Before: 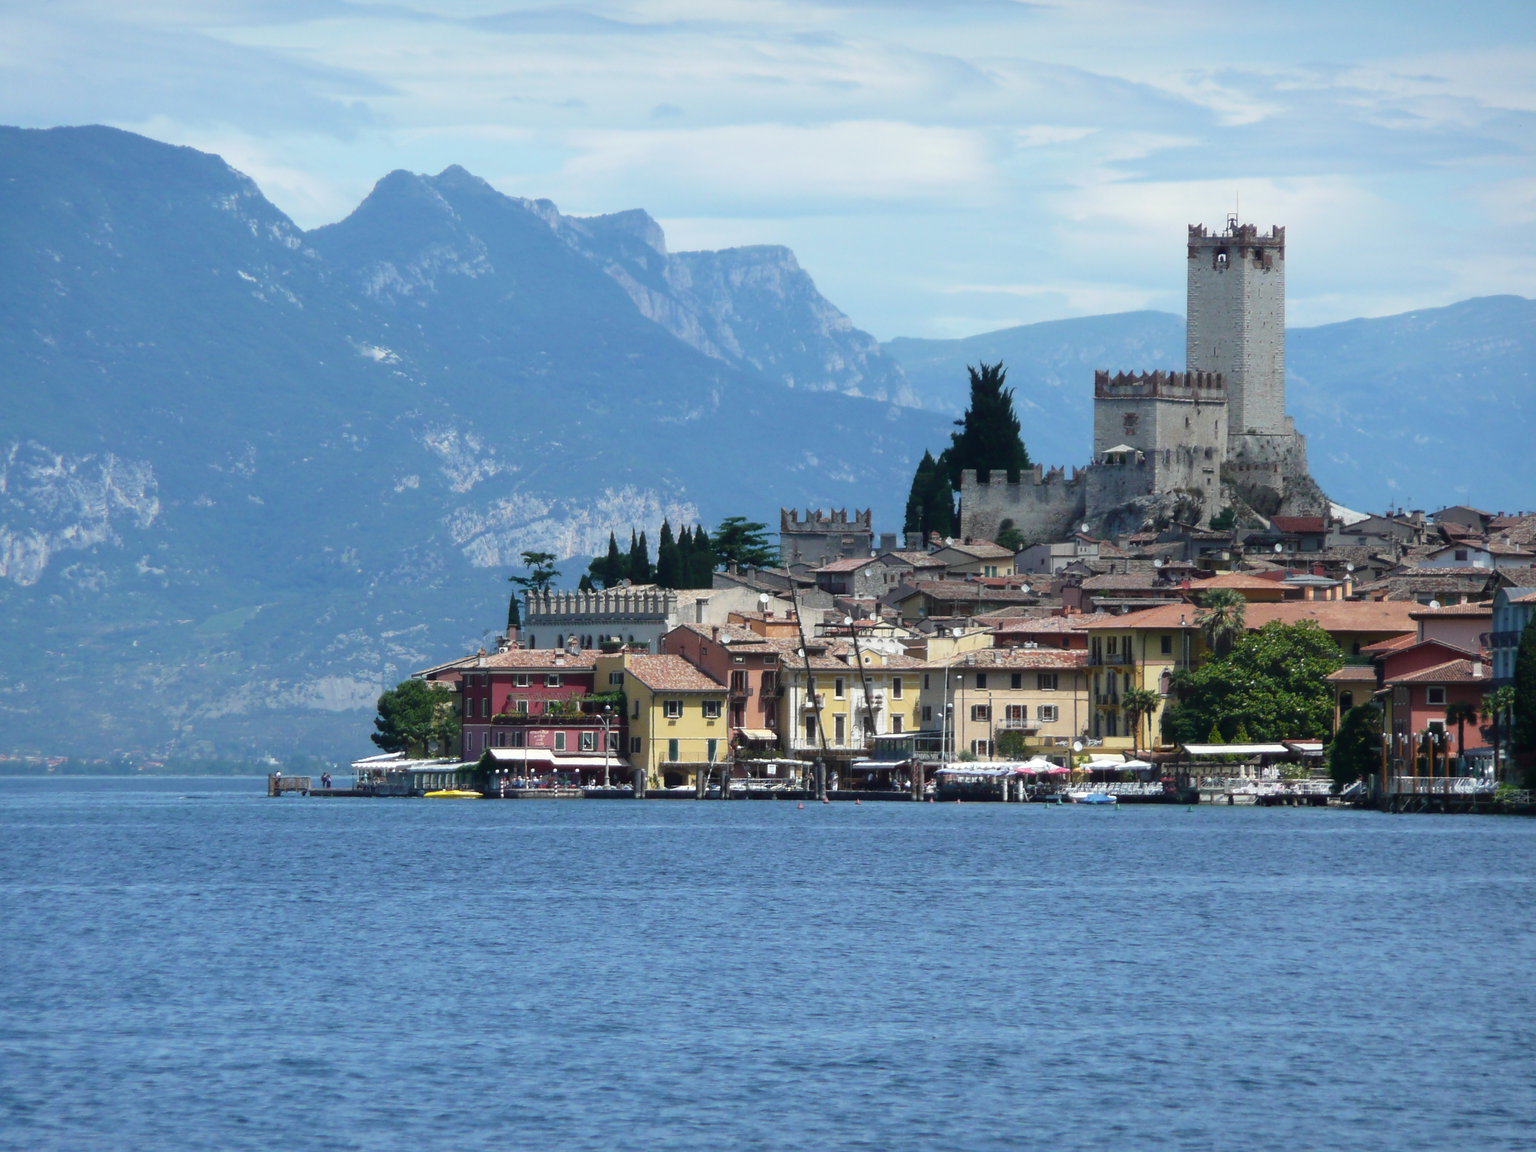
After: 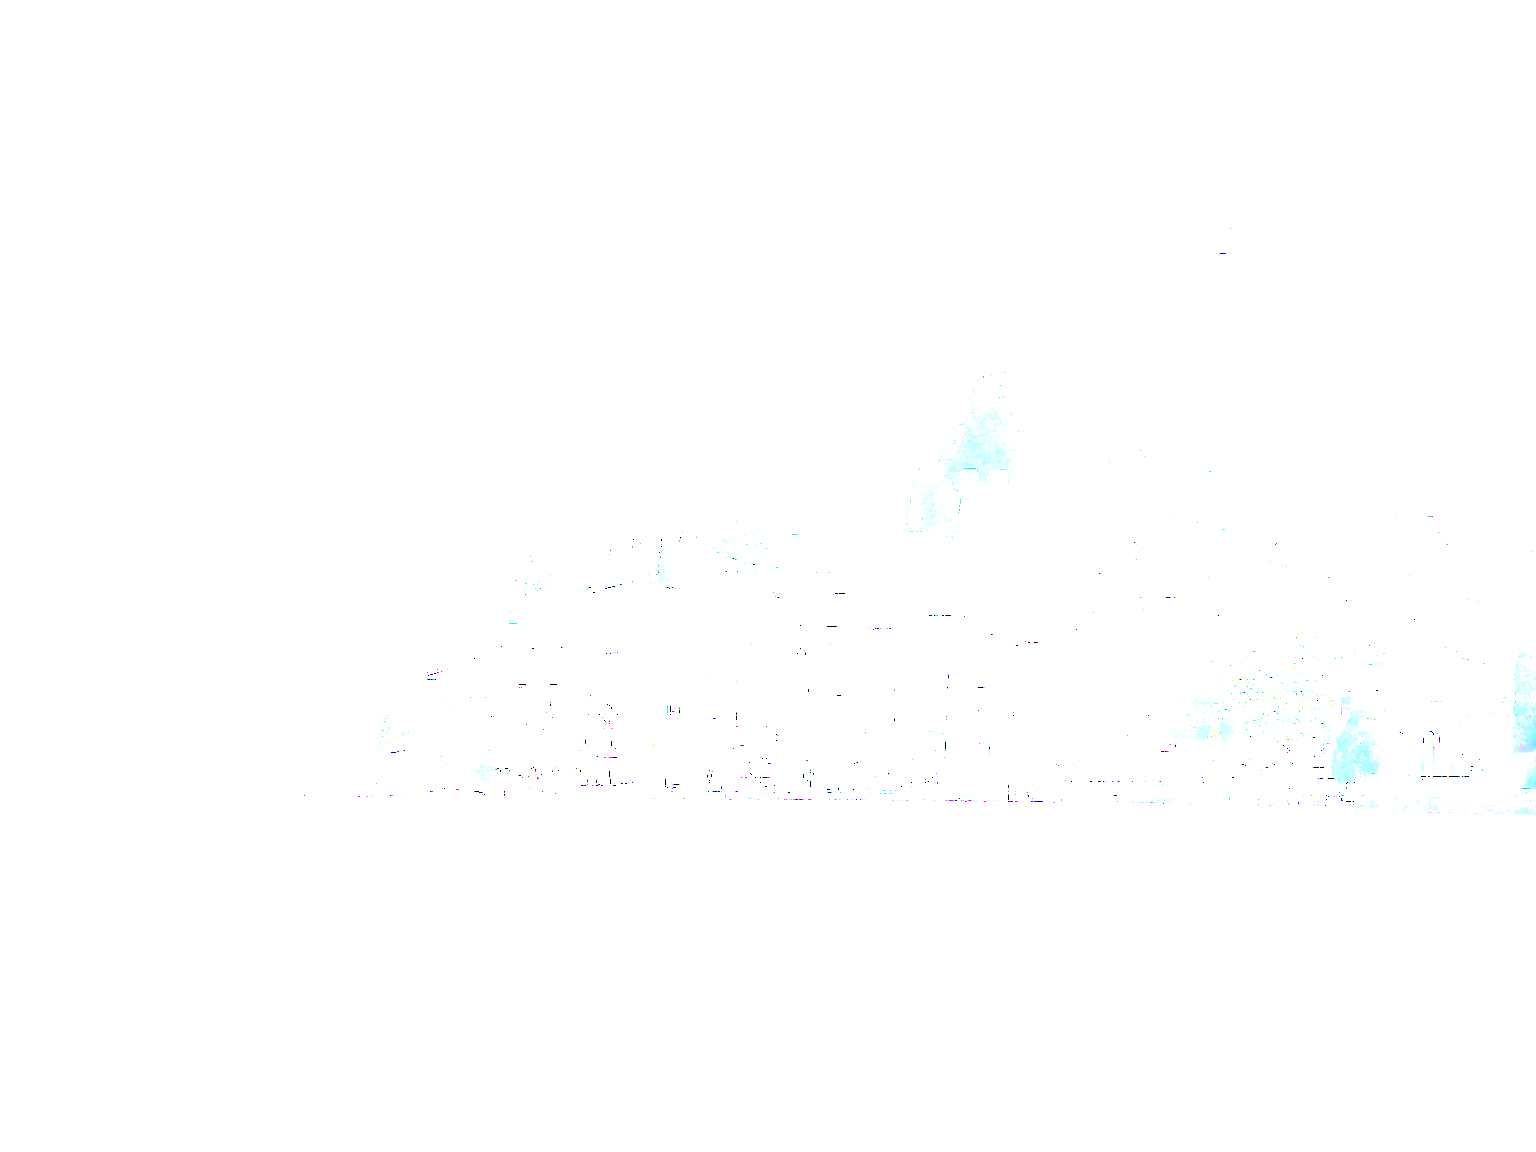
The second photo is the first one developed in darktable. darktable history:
exposure: exposure 7.902 EV, compensate highlight preservation false
